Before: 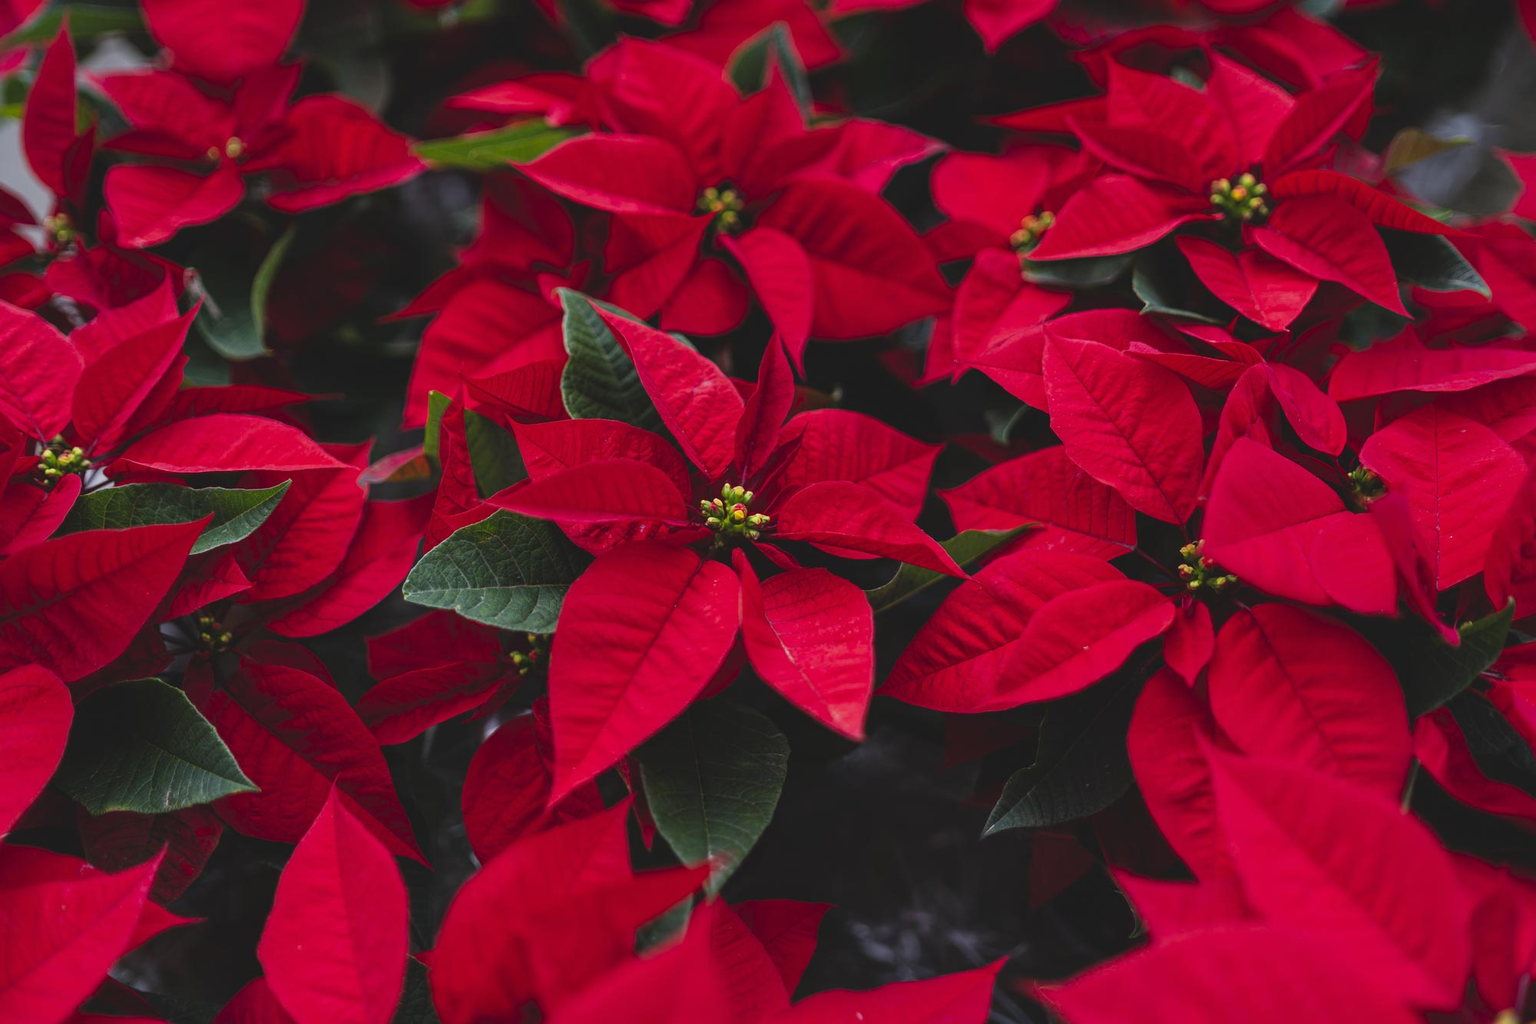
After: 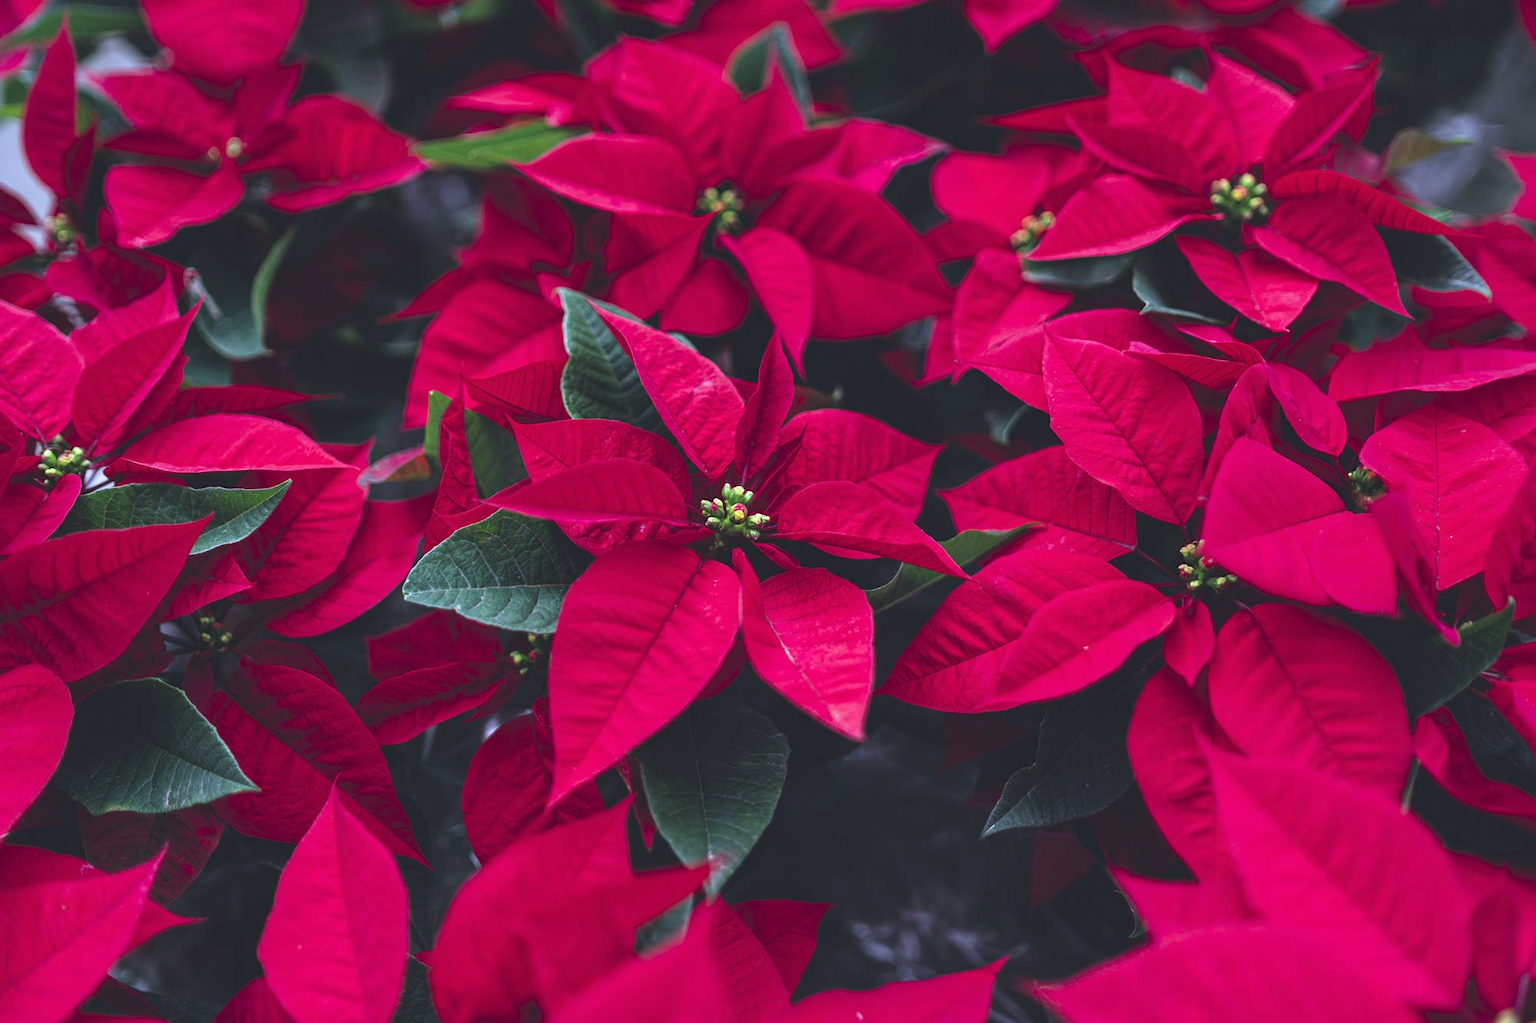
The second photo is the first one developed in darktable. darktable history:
exposure: exposure 0.74 EV, compensate highlight preservation false
white balance: red 0.871, blue 1.249
color contrast: blue-yellow contrast 0.7
